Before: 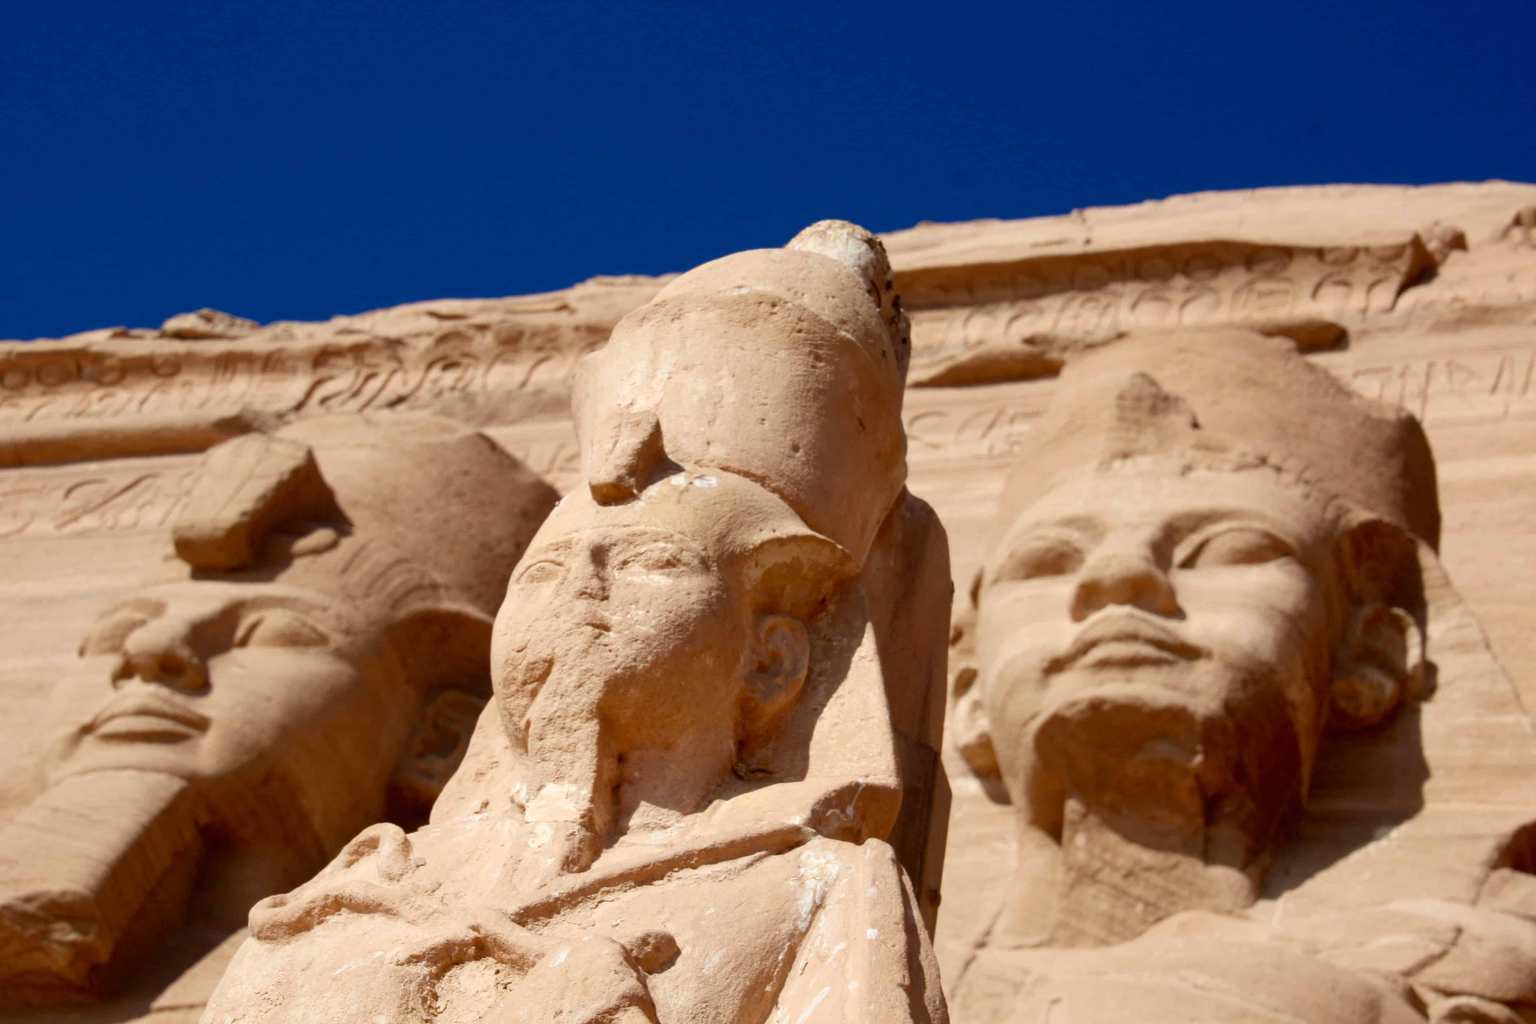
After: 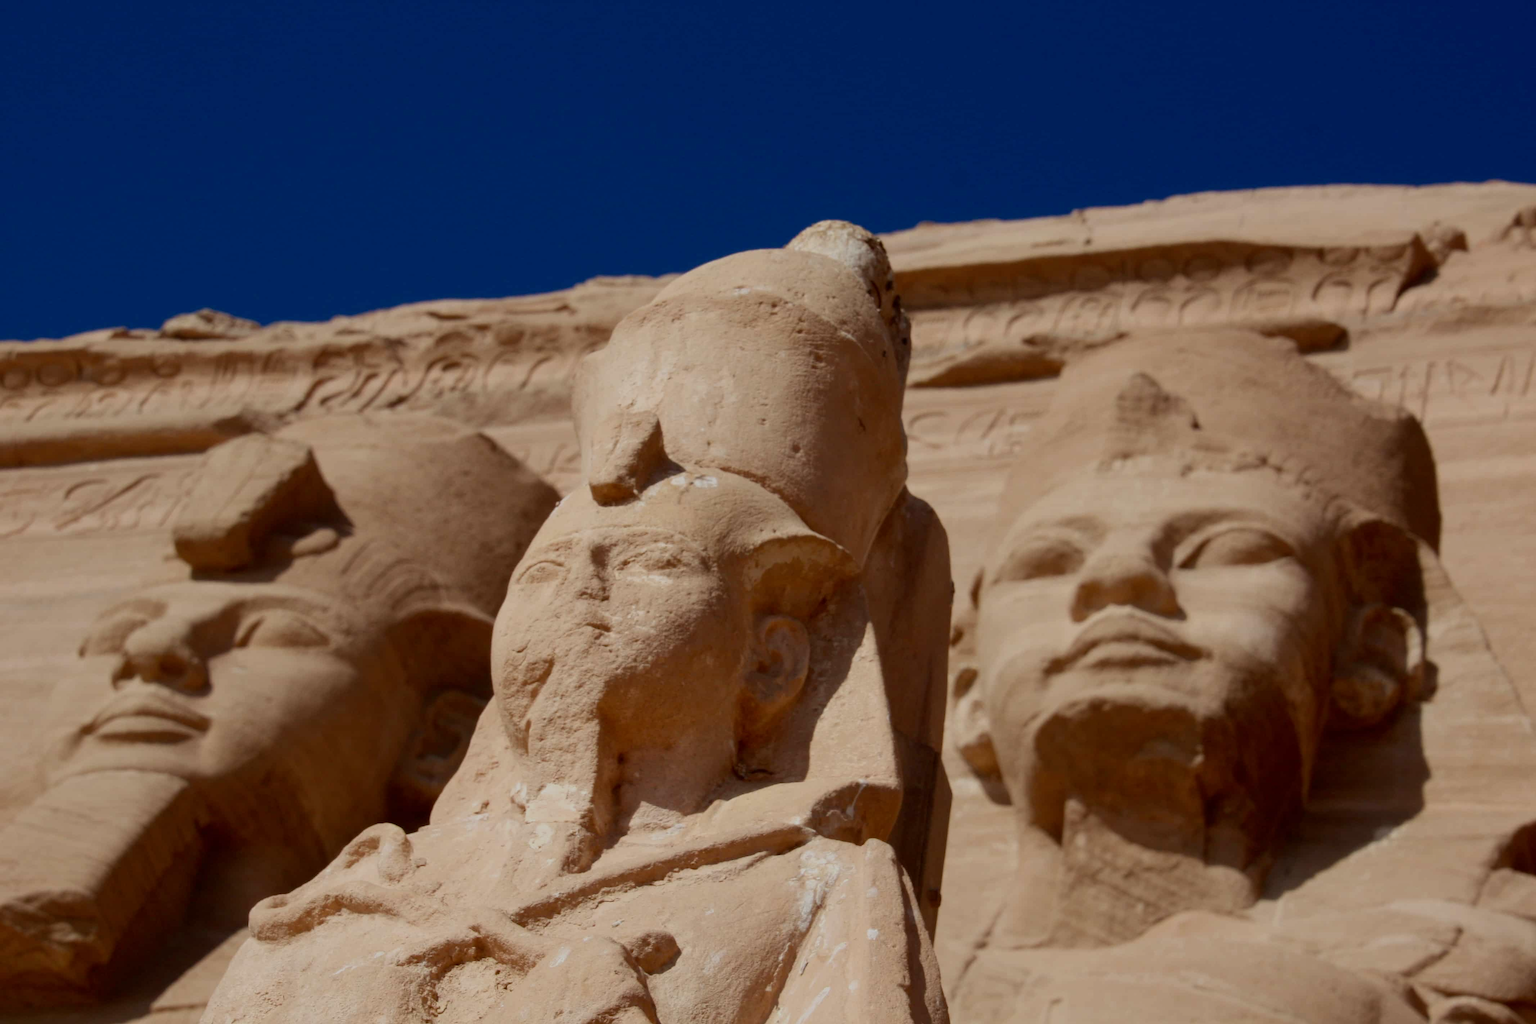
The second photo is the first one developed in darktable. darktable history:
white balance: emerald 1
exposure: black level correction 0, exposure -0.766 EV, compensate highlight preservation false
